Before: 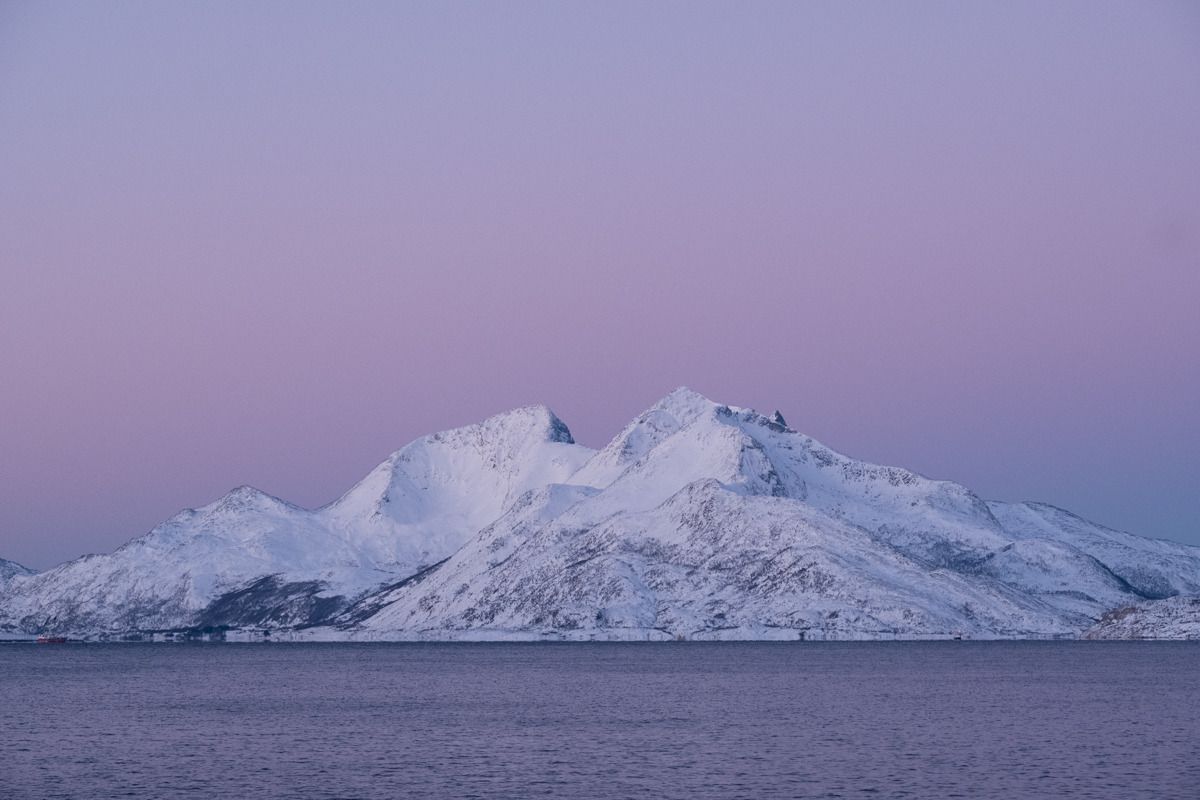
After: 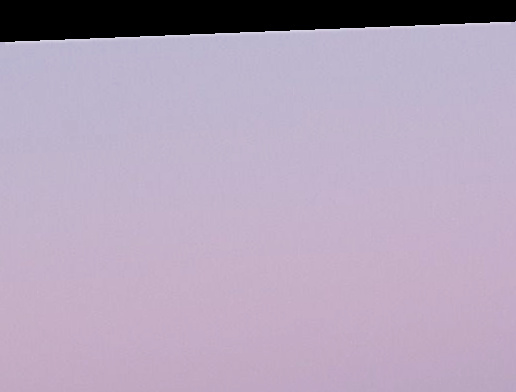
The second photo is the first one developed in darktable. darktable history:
crop and rotate: left 10.817%, top 0.062%, right 47.194%, bottom 53.626%
rotate and perspective: rotation -2.29°, automatic cropping off
sharpen: on, module defaults
color balance rgb: perceptual saturation grading › global saturation 20%, perceptual saturation grading › highlights -25%, perceptual saturation grading › shadows 25%
white balance: red 1.045, blue 0.932
tone curve: curves: ch0 [(0, 0) (0.003, 0.001) (0.011, 0.006) (0.025, 0.012) (0.044, 0.018) (0.069, 0.025) (0.1, 0.045) (0.136, 0.074) (0.177, 0.124) (0.224, 0.196) (0.277, 0.289) (0.335, 0.396) (0.399, 0.495) (0.468, 0.585) (0.543, 0.663) (0.623, 0.728) (0.709, 0.808) (0.801, 0.87) (0.898, 0.932) (1, 1)], preserve colors none
tone equalizer: -8 EV -0.002 EV, -7 EV 0.005 EV, -6 EV -0.009 EV, -5 EV 0.011 EV, -4 EV -0.012 EV, -3 EV 0.007 EV, -2 EV -0.062 EV, -1 EV -0.293 EV, +0 EV -0.582 EV, smoothing diameter 2%, edges refinement/feathering 20, mask exposure compensation -1.57 EV, filter diffusion 5
exposure: exposure -0.021 EV, compensate highlight preservation false
